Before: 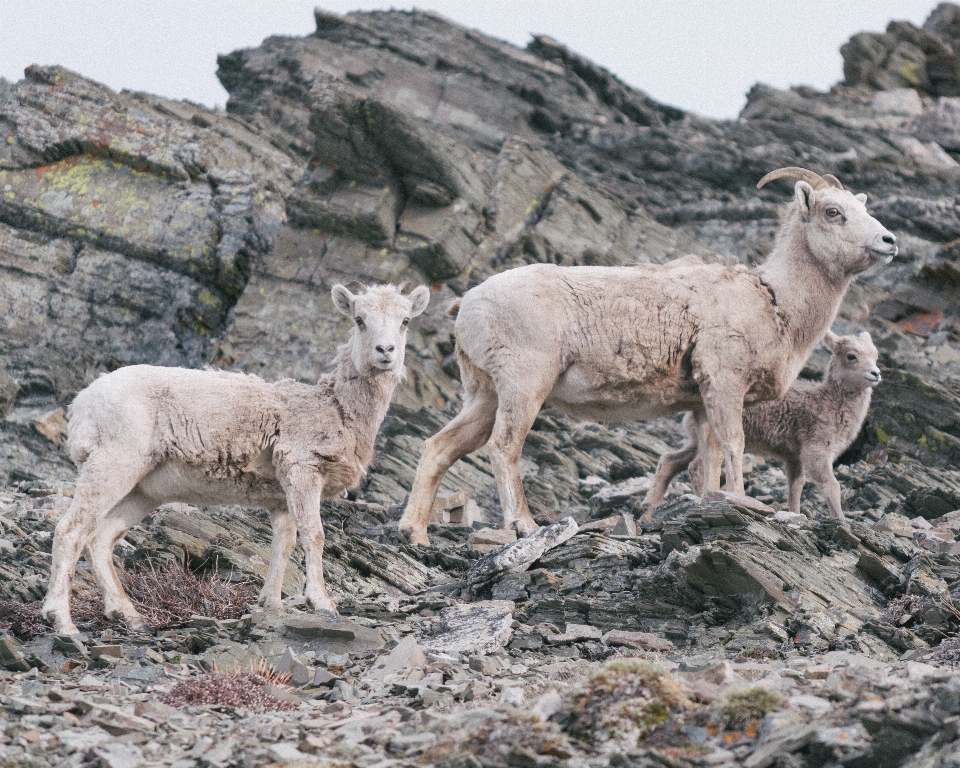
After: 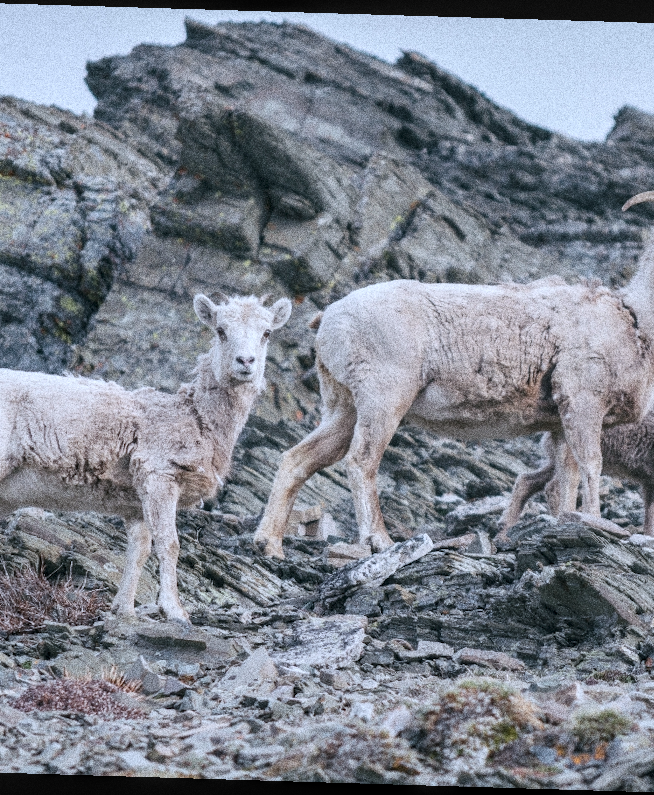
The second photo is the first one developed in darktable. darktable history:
rotate and perspective: rotation 1.72°, automatic cropping off
grain: coarseness 10.62 ISO, strength 55.56%
local contrast: on, module defaults
exposure: black level correction 0, compensate exposure bias true, compensate highlight preservation false
color calibration: x 0.37, y 0.382, temperature 4313.32 K
crop and rotate: left 15.546%, right 17.787%
